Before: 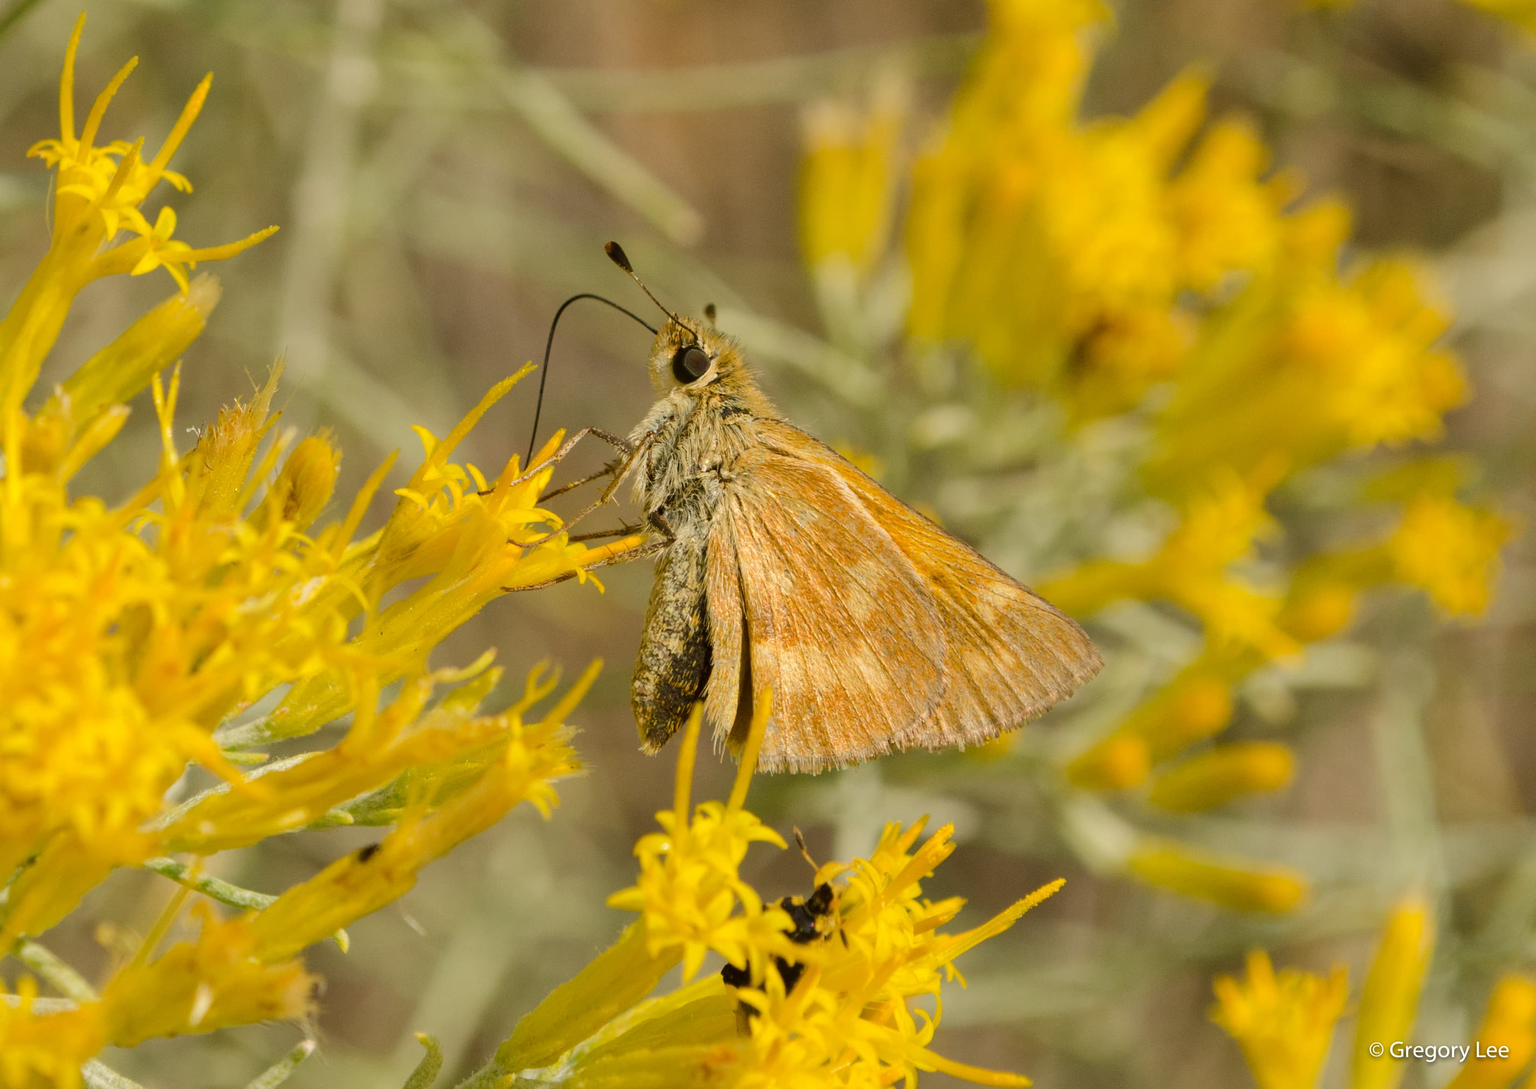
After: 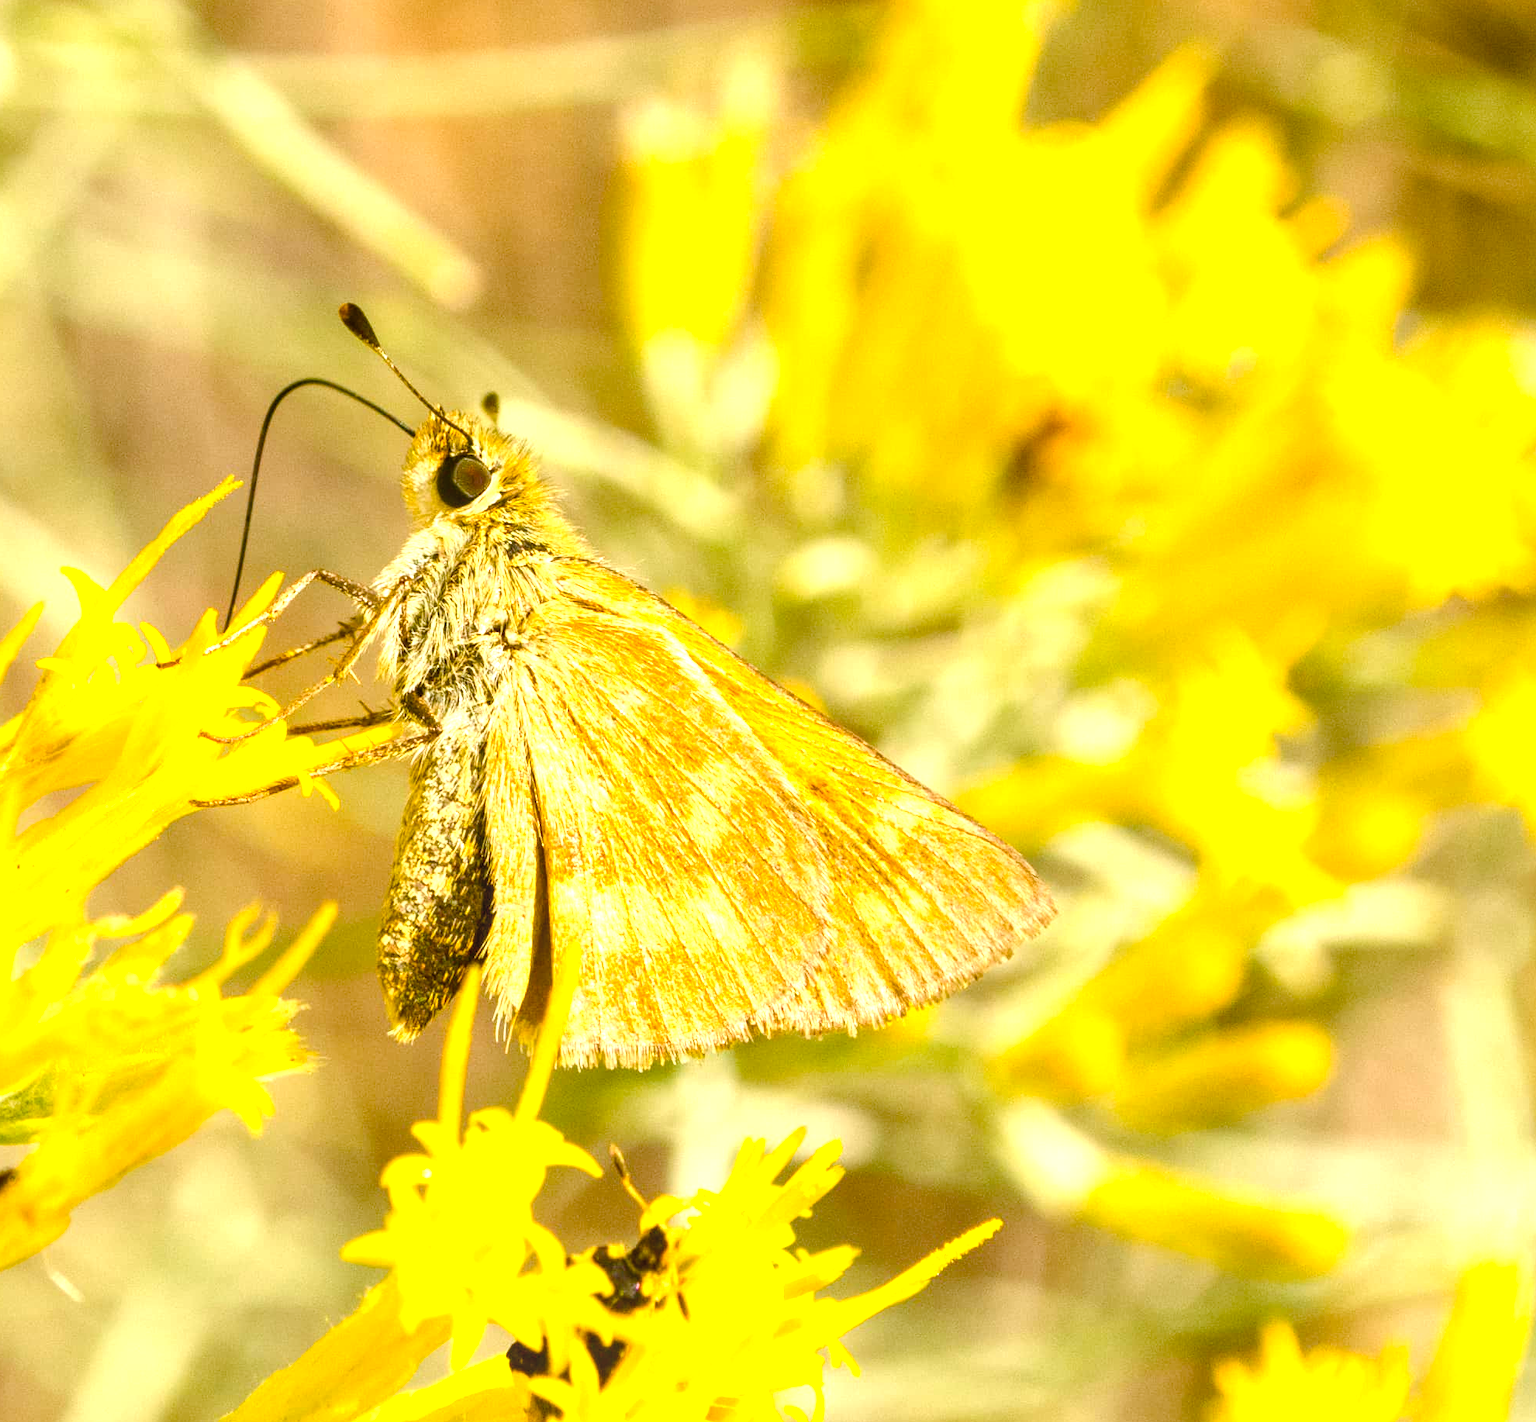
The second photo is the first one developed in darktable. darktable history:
color balance rgb: perceptual saturation grading › global saturation 20%, perceptual saturation grading › highlights -25%, perceptual saturation grading › shadows 50.52%, global vibrance 40.24%
white balance: red 1.009, blue 1.027
crop and rotate: left 24.034%, top 2.838%, right 6.406%, bottom 6.299%
local contrast: on, module defaults
exposure: black level correction 0, exposure 1.379 EV, compensate exposure bias true, compensate highlight preservation false
